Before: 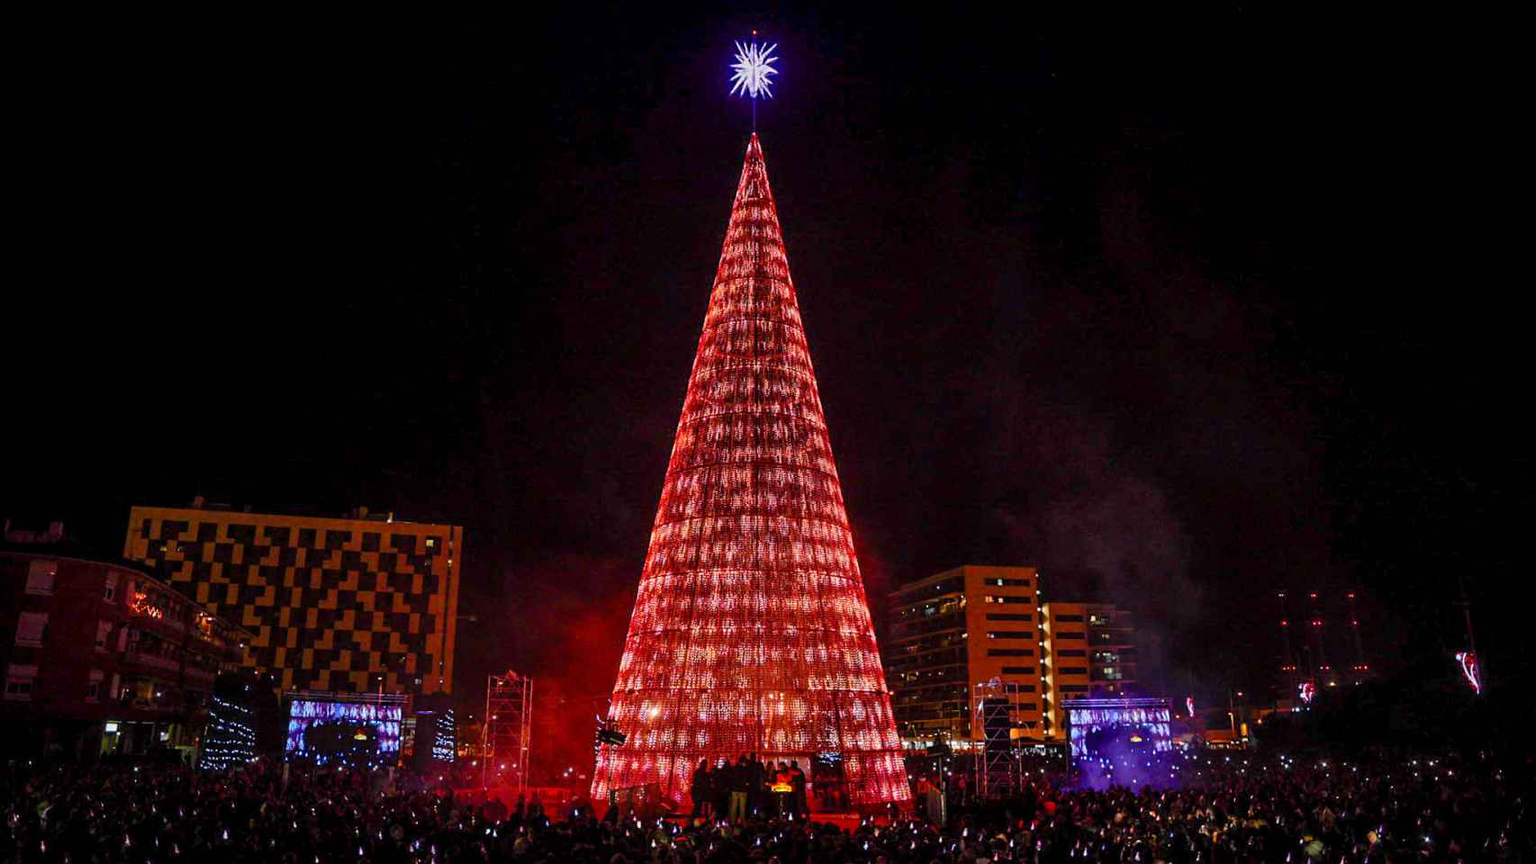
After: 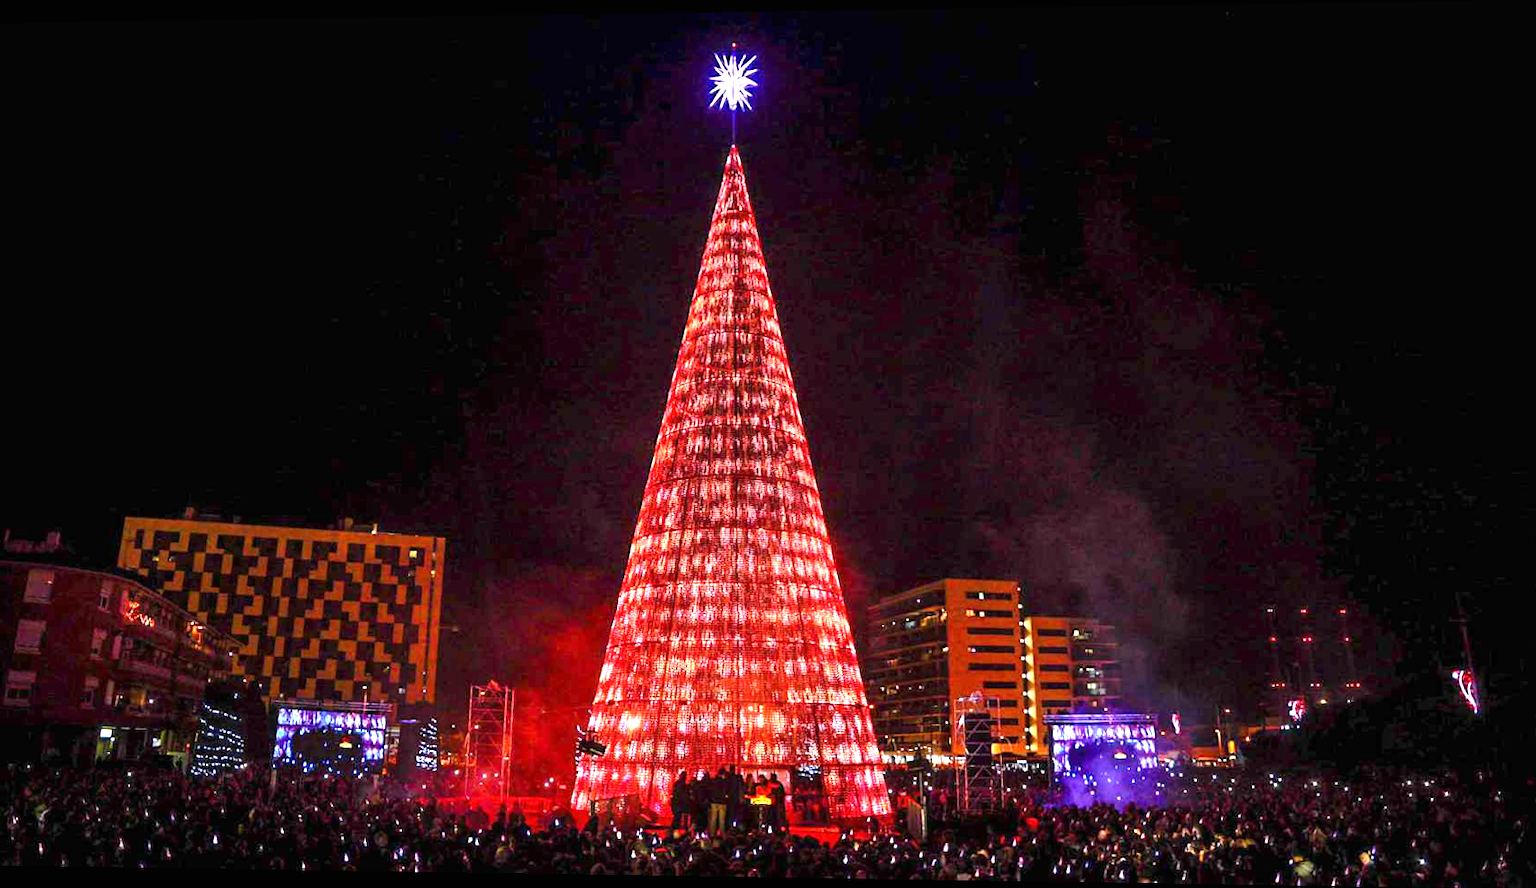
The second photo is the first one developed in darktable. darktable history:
rotate and perspective: lens shift (horizontal) -0.055, automatic cropping off
exposure: black level correction 0, exposure 1.388 EV, compensate exposure bias true, compensate highlight preservation false
